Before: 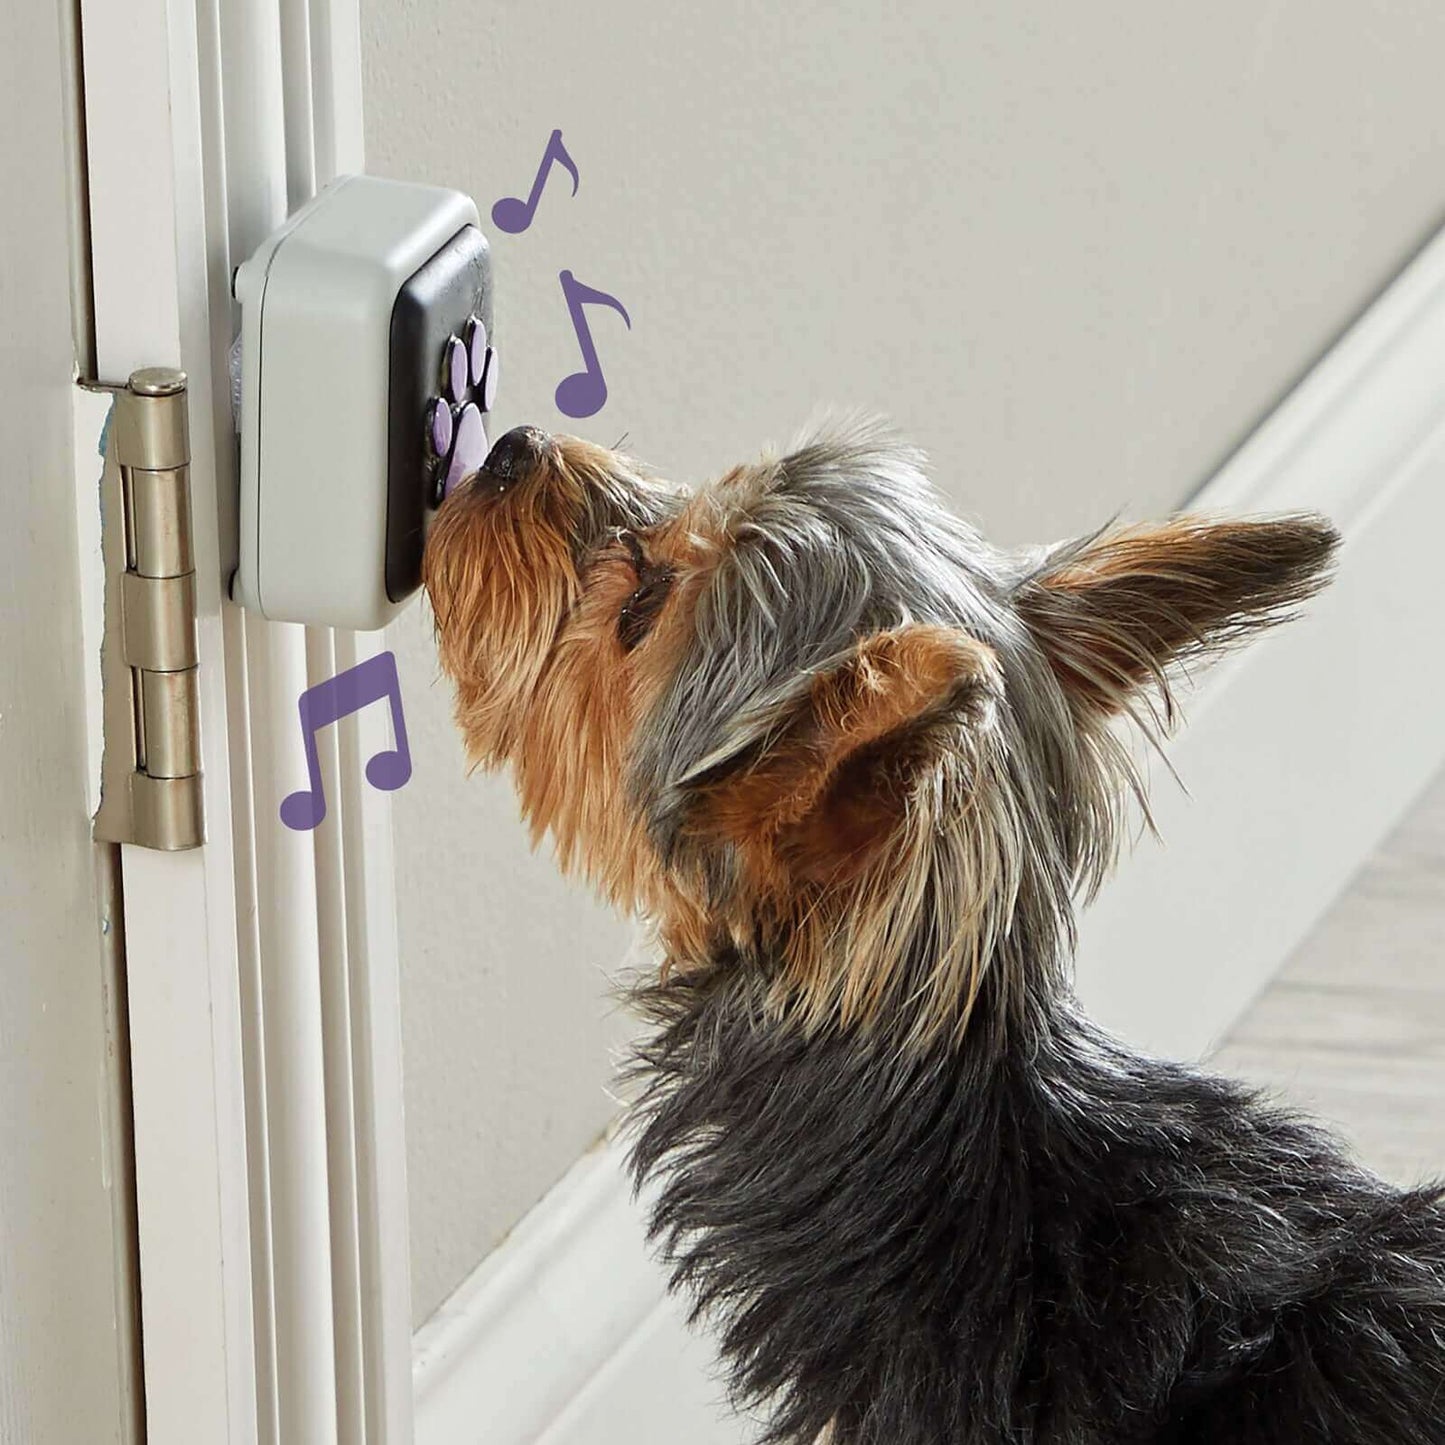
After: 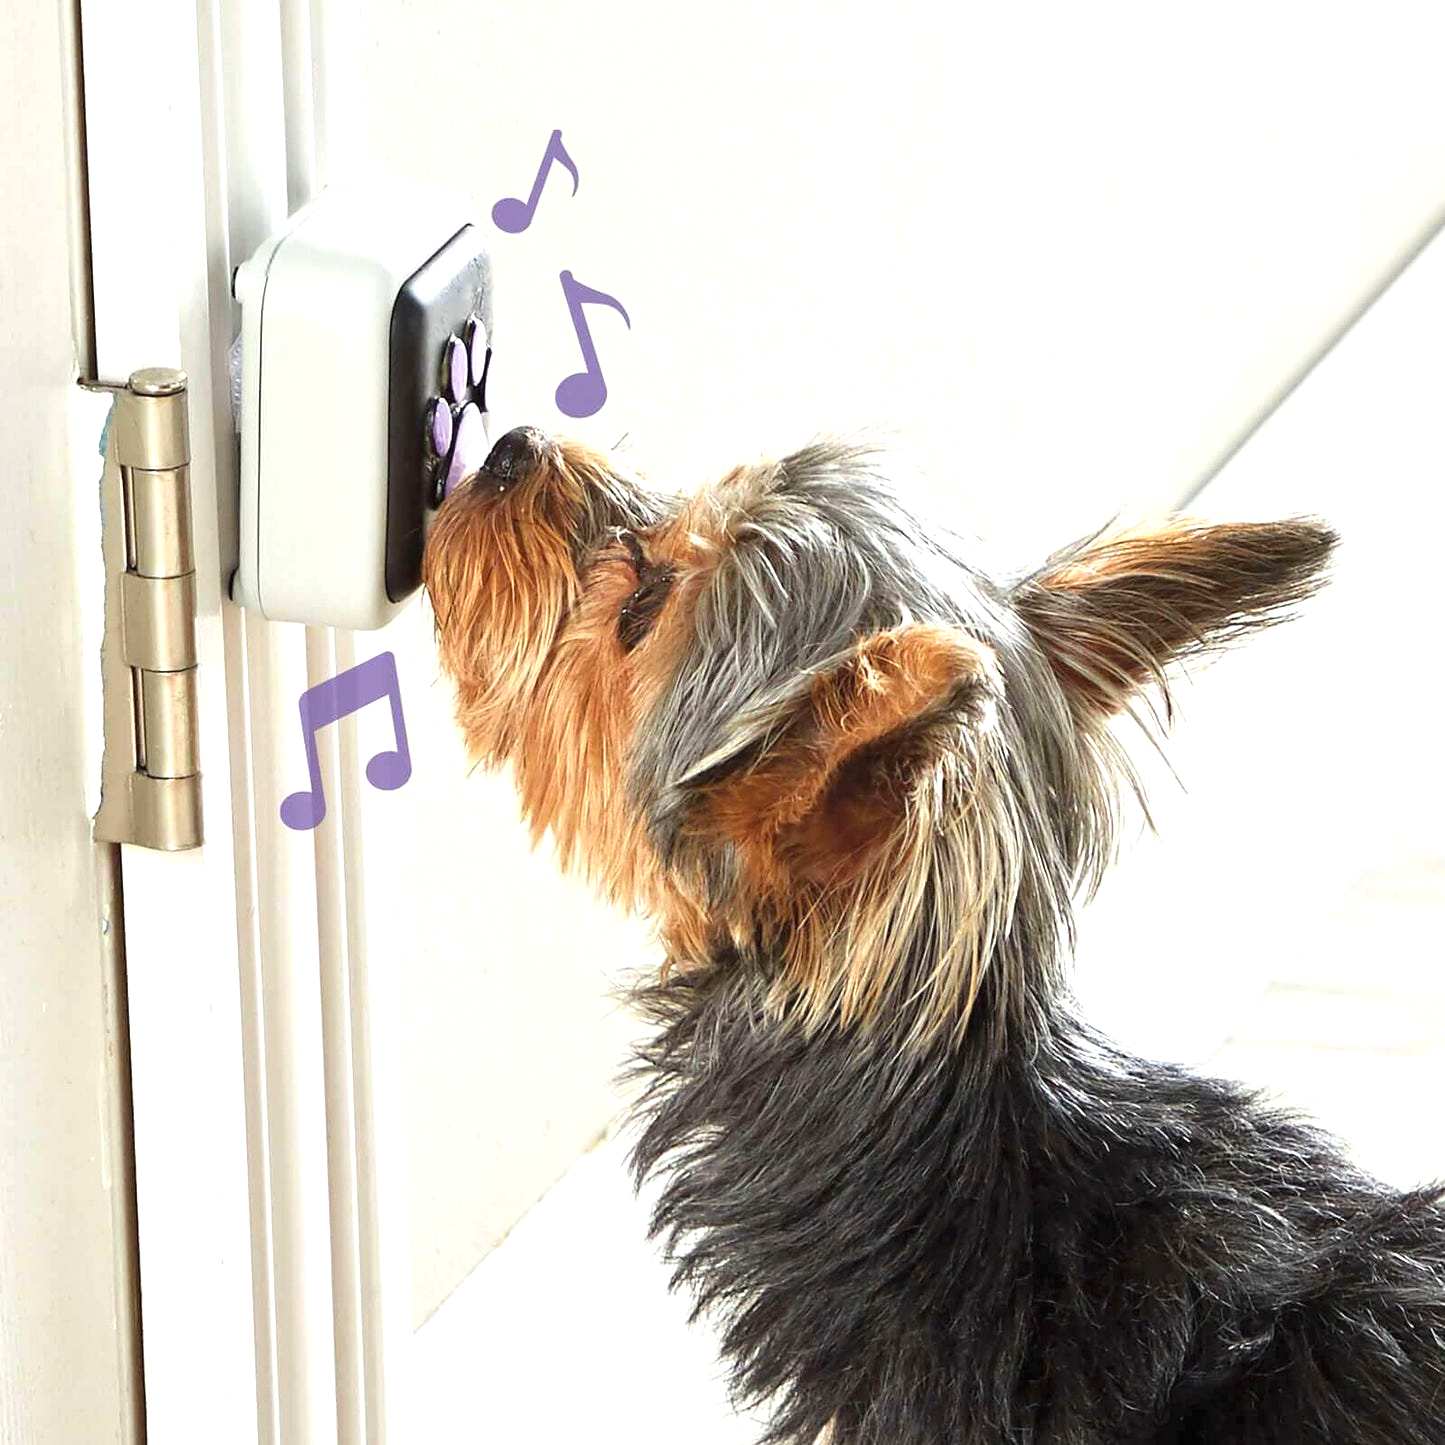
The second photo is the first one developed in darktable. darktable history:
exposure: black level correction 0, exposure 0.953 EV, compensate exposure bias true, compensate highlight preservation false
local contrast: mode bilateral grid, contrast 100, coarseness 100, detail 91%, midtone range 0.2
